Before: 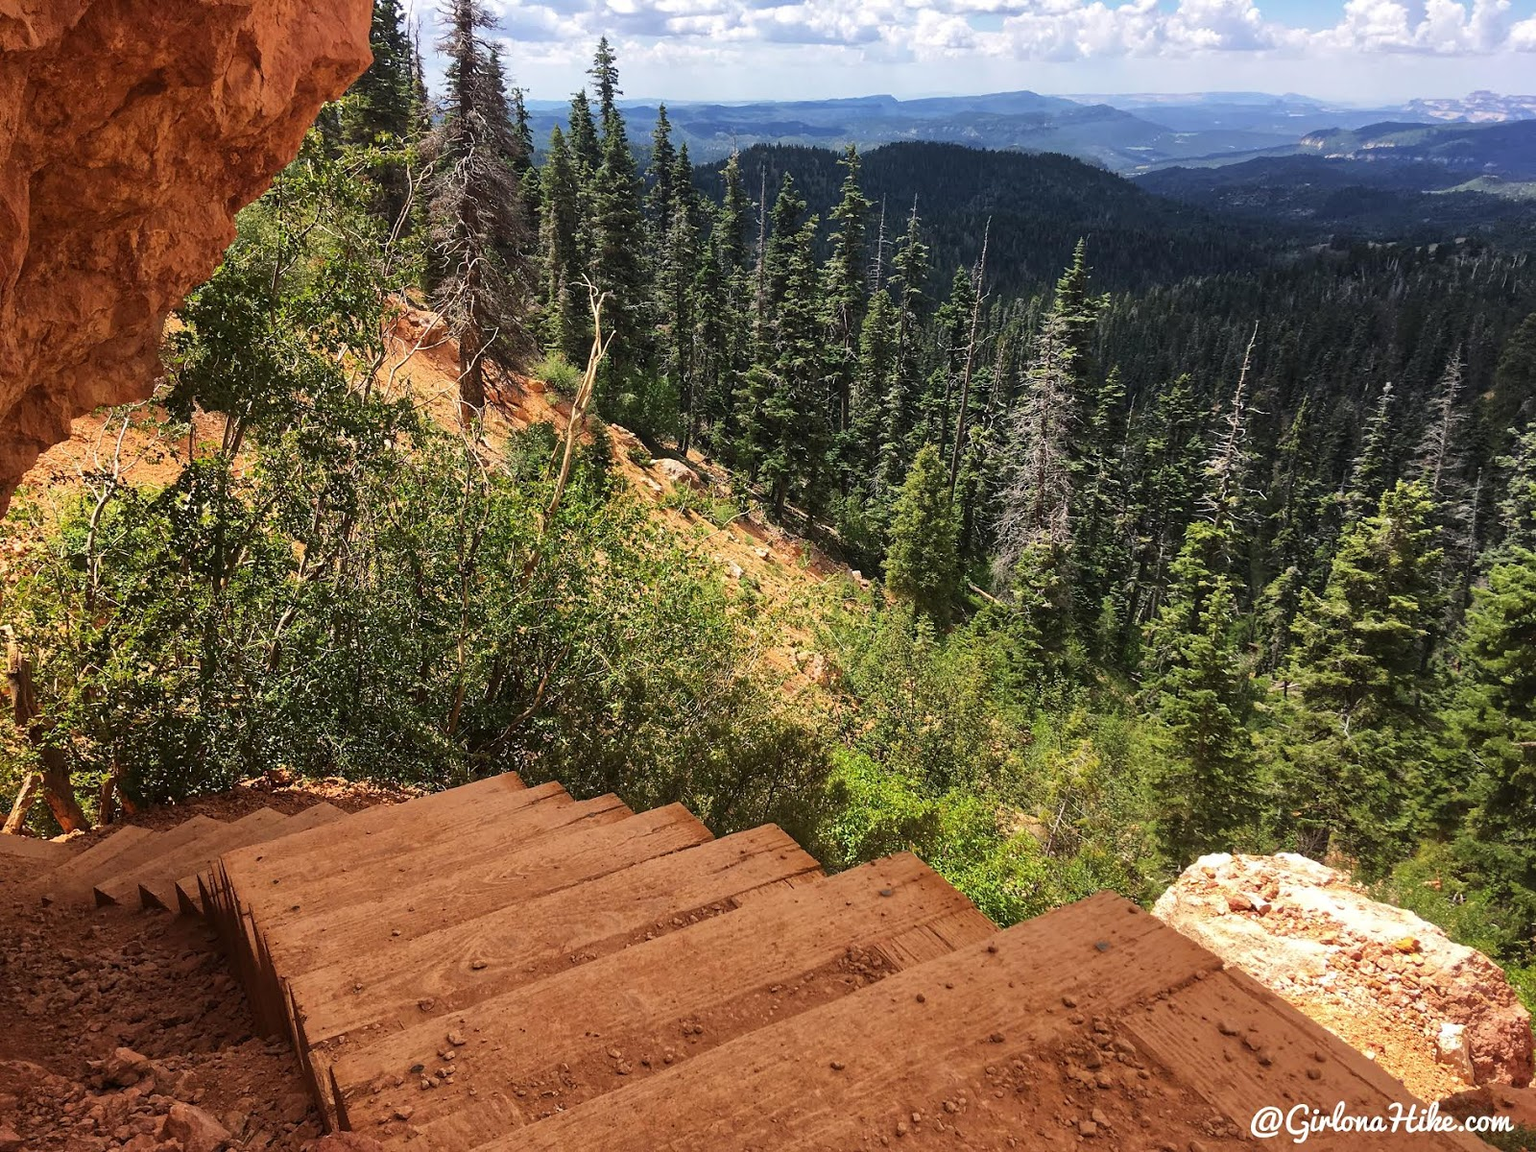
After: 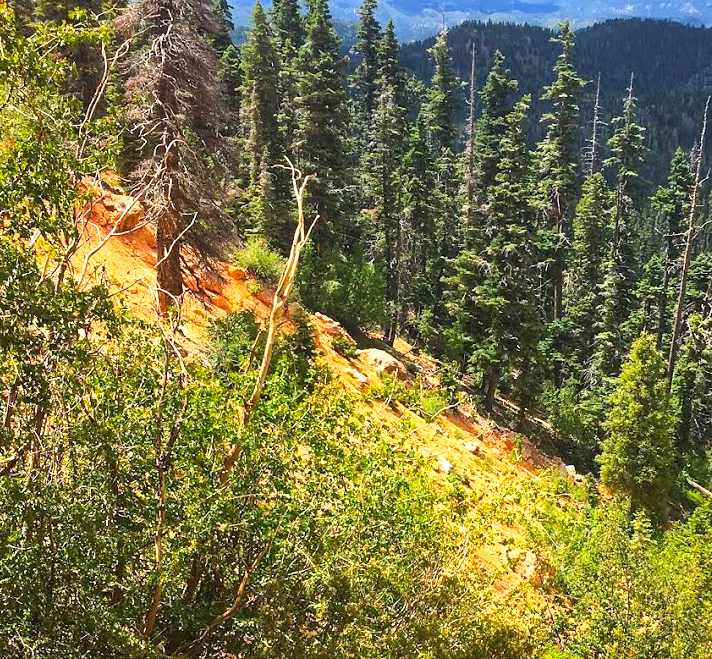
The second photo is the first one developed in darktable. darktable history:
color balance rgb: linear chroma grading › global chroma 8.954%, perceptual saturation grading › global saturation 18.279%, contrast -10.149%
crop: left 20.143%, top 10.796%, right 35.345%, bottom 34.23%
tone curve: curves: ch0 [(0, 0) (0.003, 0.003) (0.011, 0.011) (0.025, 0.024) (0.044, 0.043) (0.069, 0.067) (0.1, 0.096) (0.136, 0.131) (0.177, 0.171) (0.224, 0.217) (0.277, 0.268) (0.335, 0.324) (0.399, 0.386) (0.468, 0.453) (0.543, 0.547) (0.623, 0.626) (0.709, 0.712) (0.801, 0.802) (0.898, 0.898) (1, 1)], preserve colors none
exposure: black level correction 0, exposure 0.953 EV, compensate highlight preservation false
